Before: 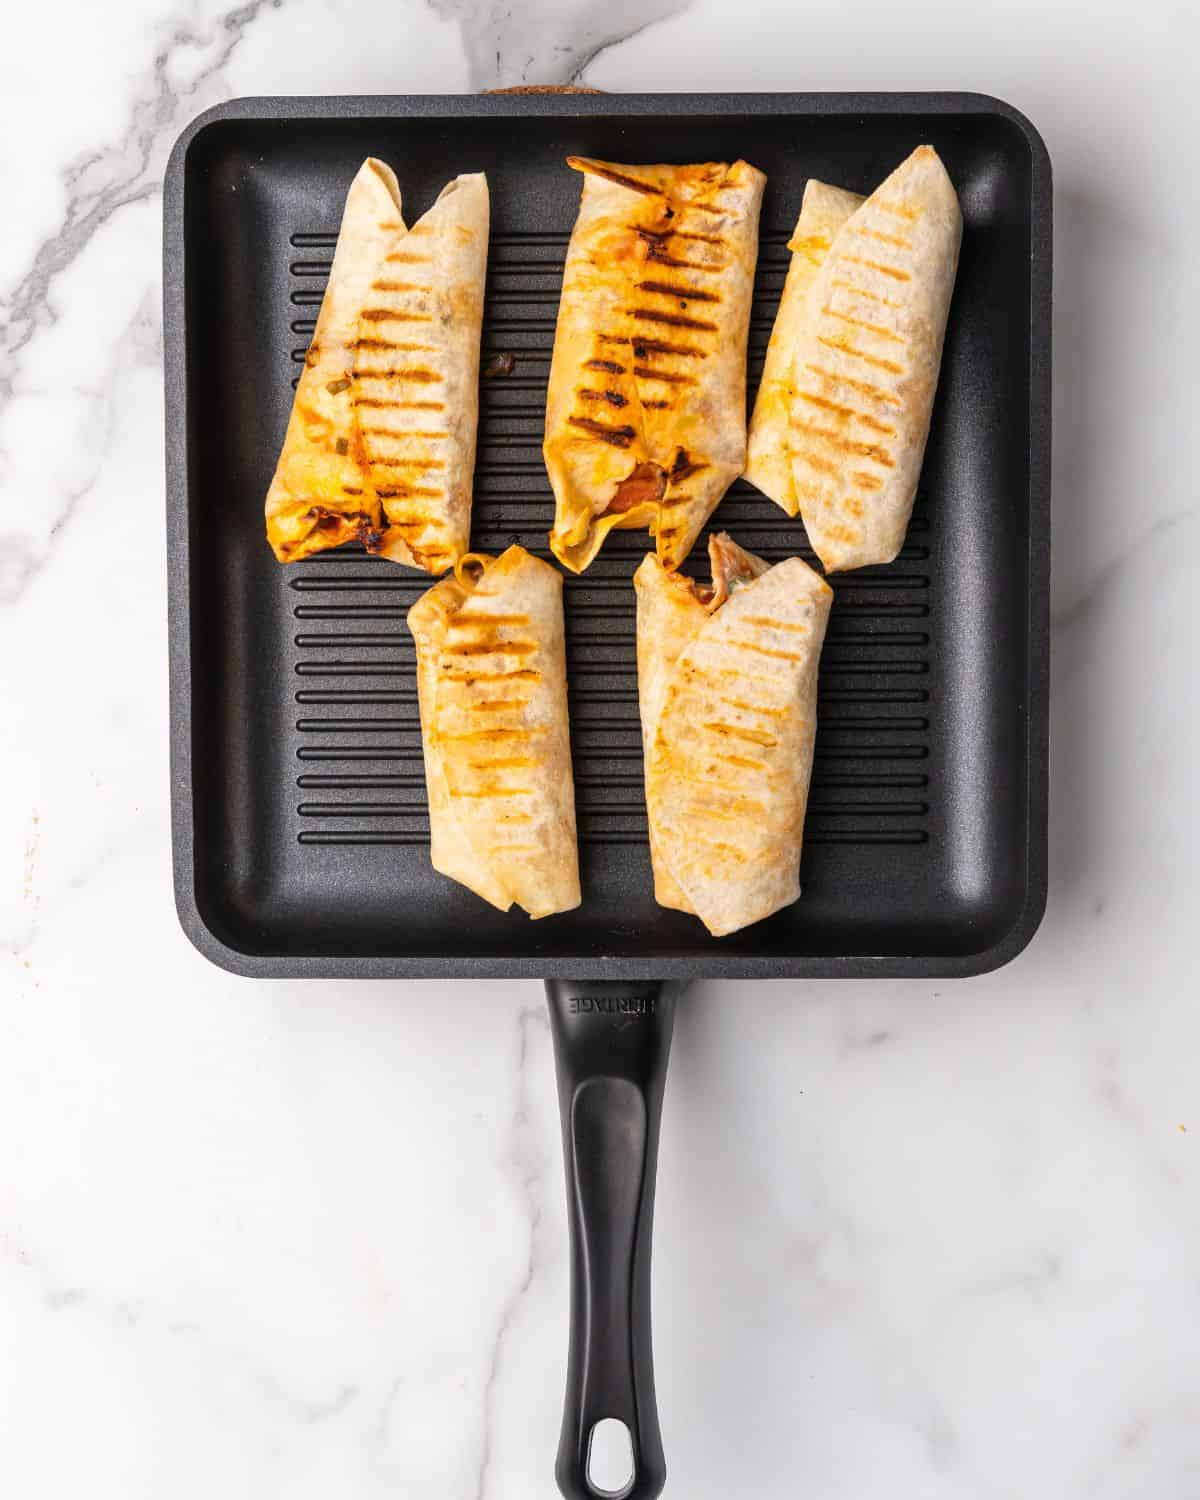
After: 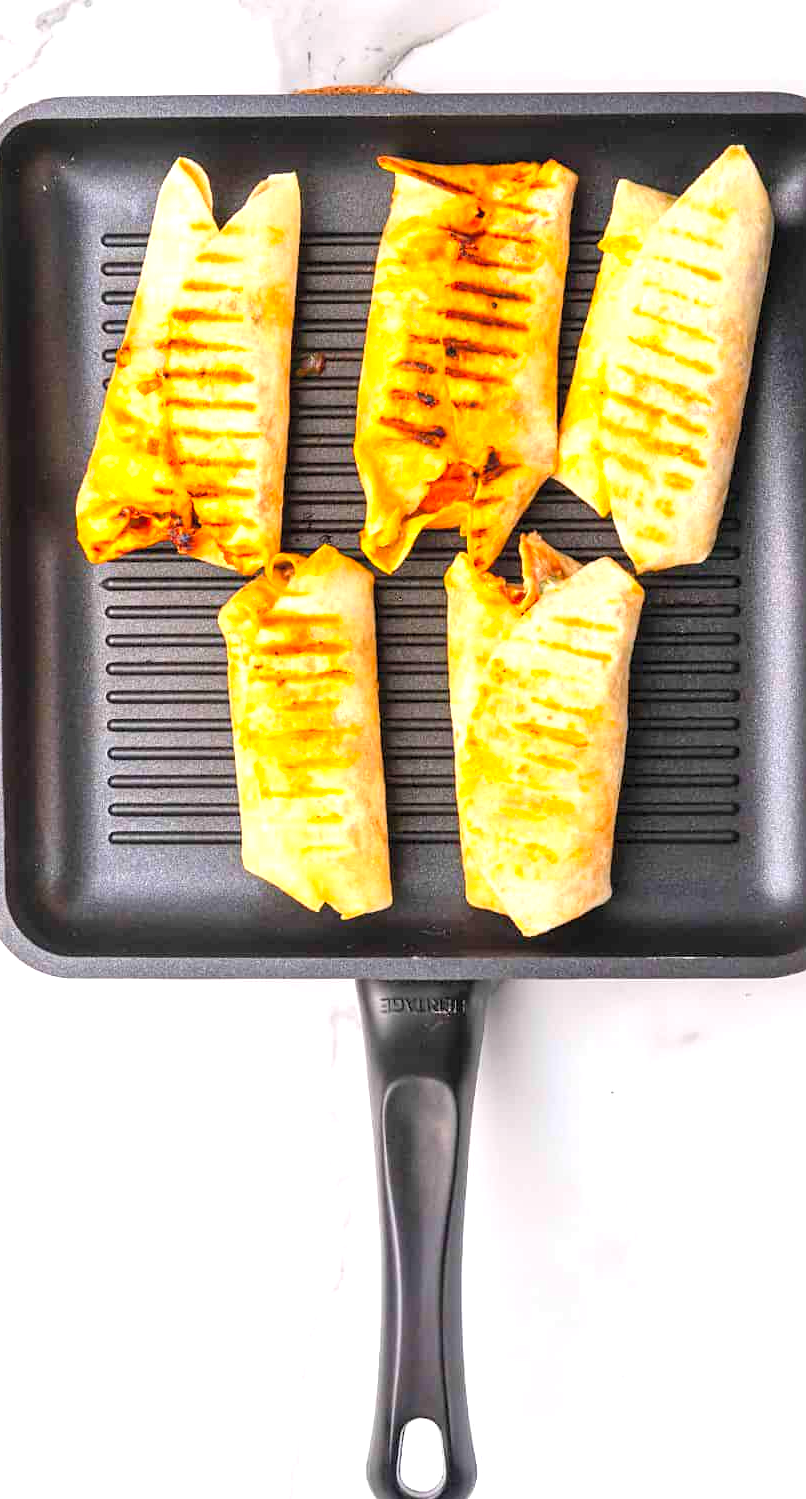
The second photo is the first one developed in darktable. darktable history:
crop and rotate: left 15.752%, right 17.044%
sharpen: amount 0.207
color balance rgb: power › hue 206.45°, perceptual saturation grading › global saturation 0.572%, global vibrance 16.394%, saturation formula JzAzBz (2021)
contrast brightness saturation: contrast 0.066, brightness 0.175, saturation 0.404
exposure: exposure 0.771 EV, compensate highlight preservation false
